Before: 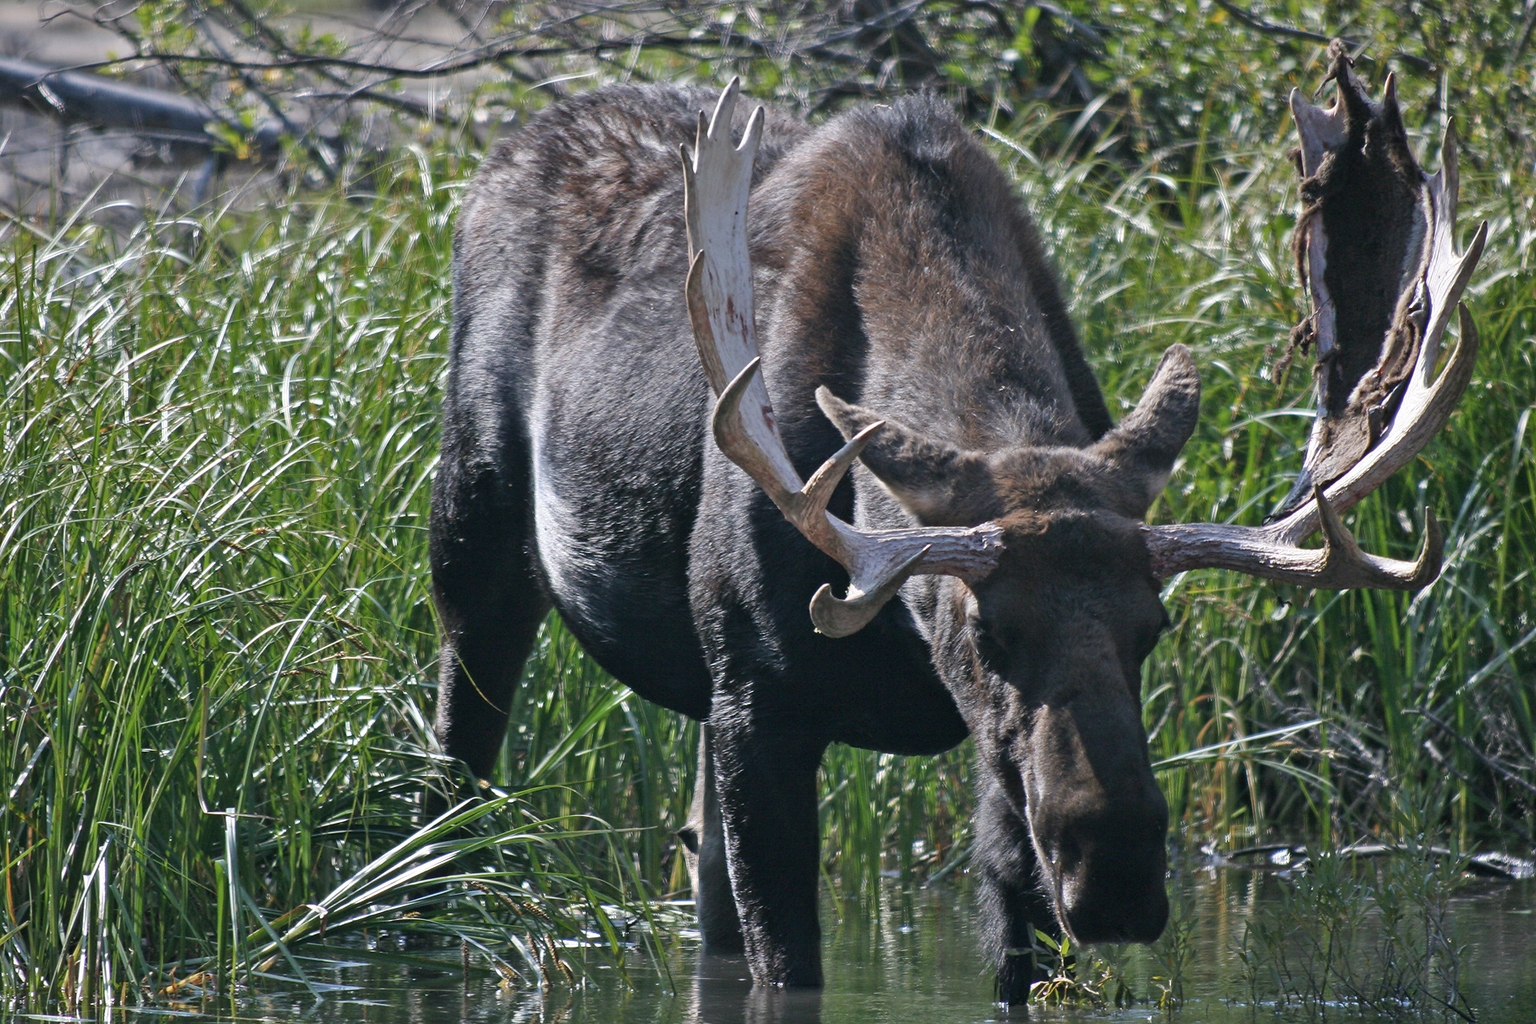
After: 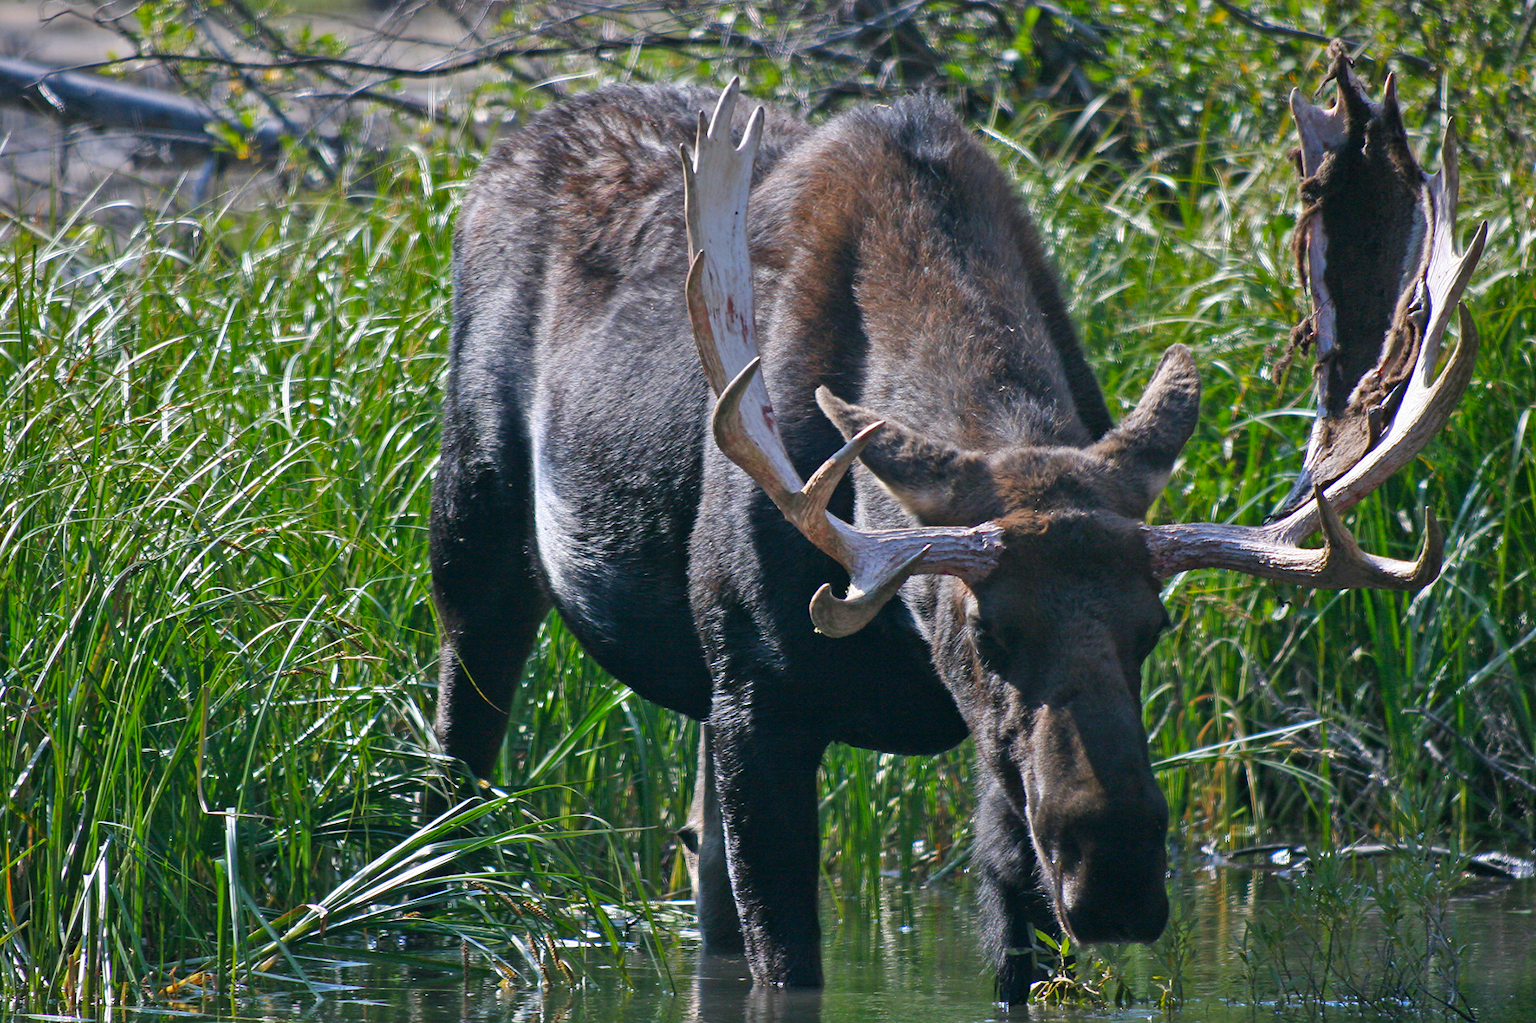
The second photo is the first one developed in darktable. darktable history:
exposure: black level correction 0.001, compensate highlight preservation false
contrast brightness saturation: saturation 0.509
